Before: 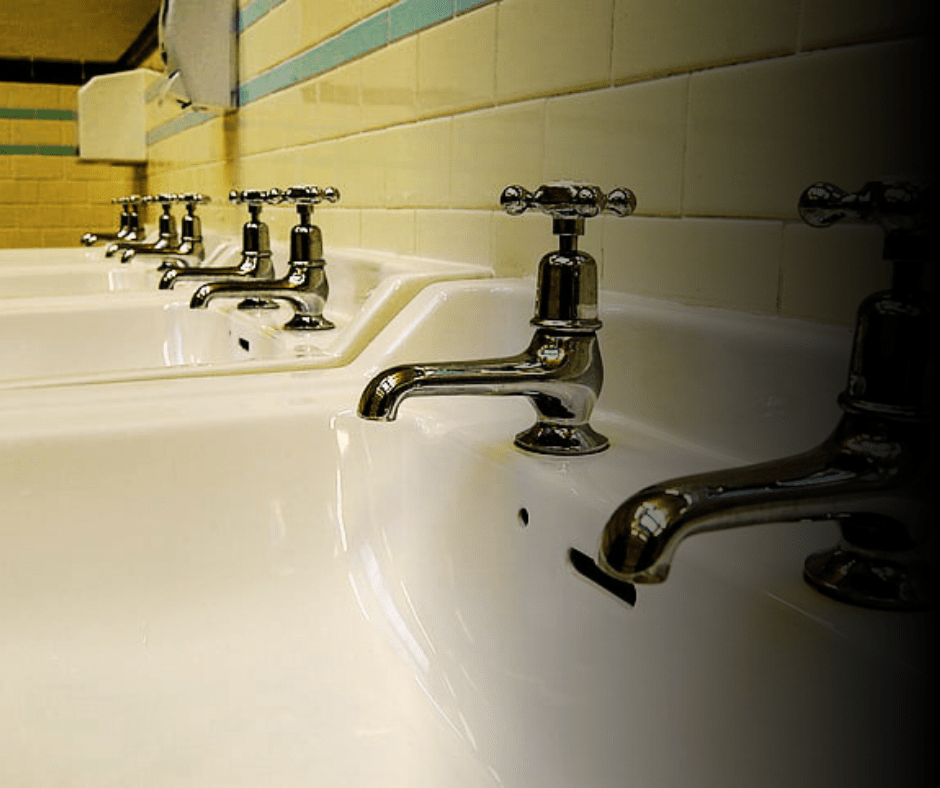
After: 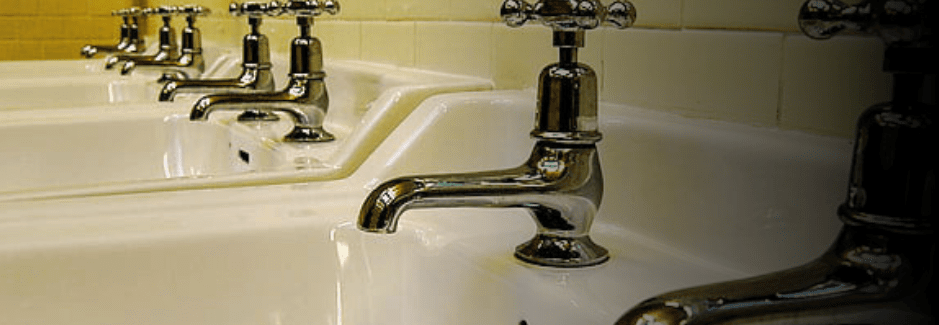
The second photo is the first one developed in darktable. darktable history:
crop and rotate: top 23.923%, bottom 34.725%
shadows and highlights: on, module defaults
